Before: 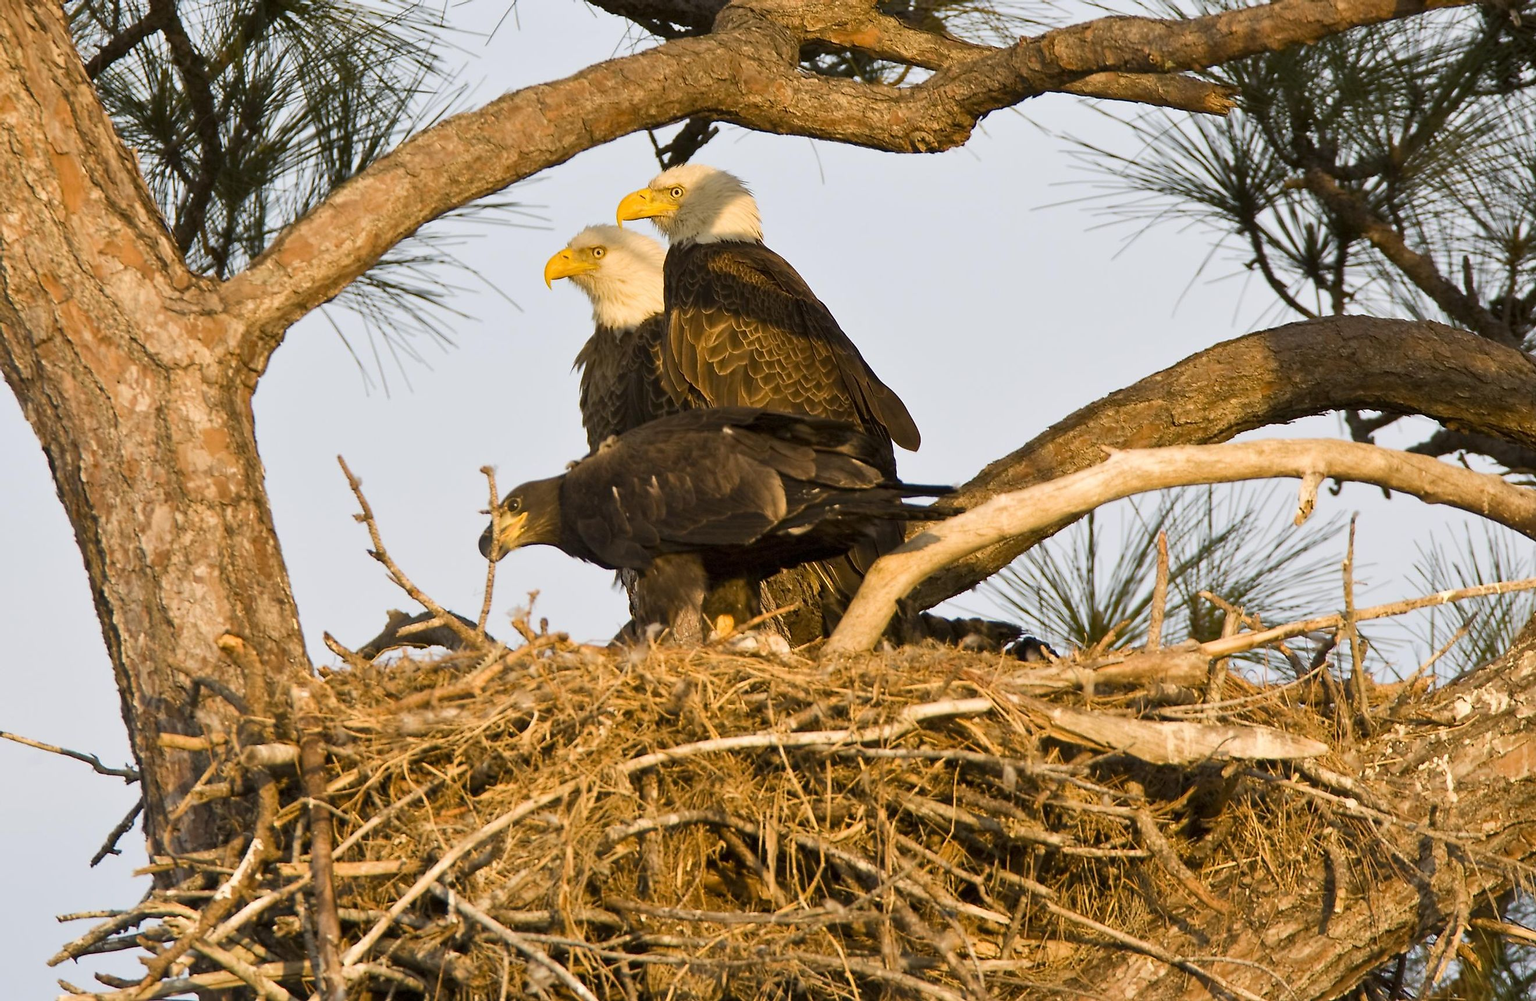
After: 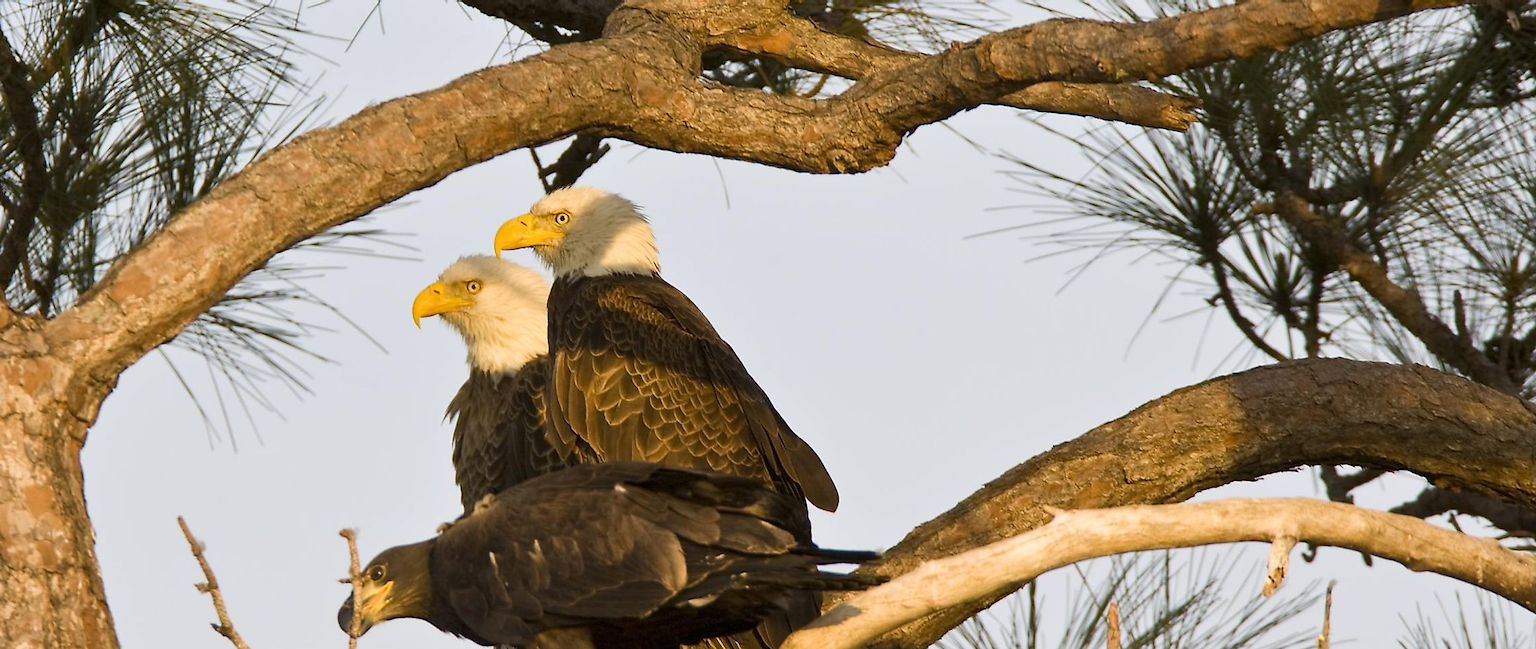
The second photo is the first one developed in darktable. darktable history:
crop and rotate: left 11.812%, bottom 42.776%
tone equalizer: on, module defaults
